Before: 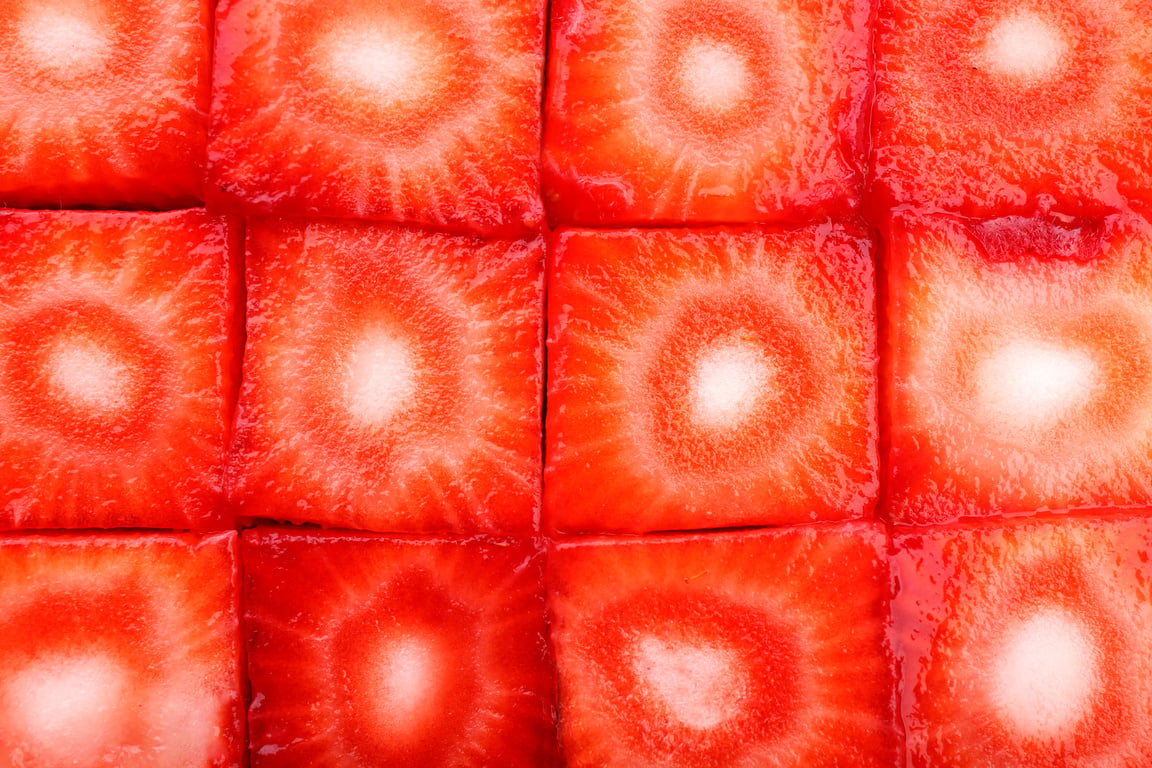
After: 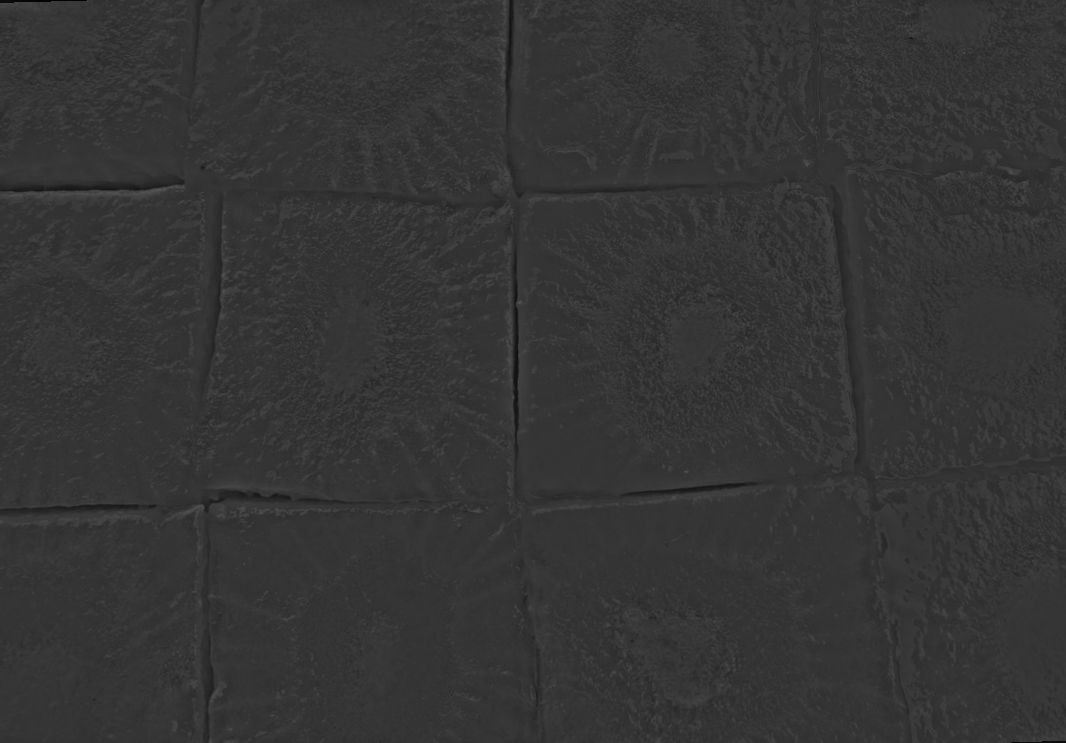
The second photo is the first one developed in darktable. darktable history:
rotate and perspective: rotation -1.68°, lens shift (vertical) -0.146, crop left 0.049, crop right 0.912, crop top 0.032, crop bottom 0.96
contrast brightness saturation: contrast 0.09, brightness -0.59, saturation 0.17
highpass: sharpness 25.84%, contrast boost 14.94%
